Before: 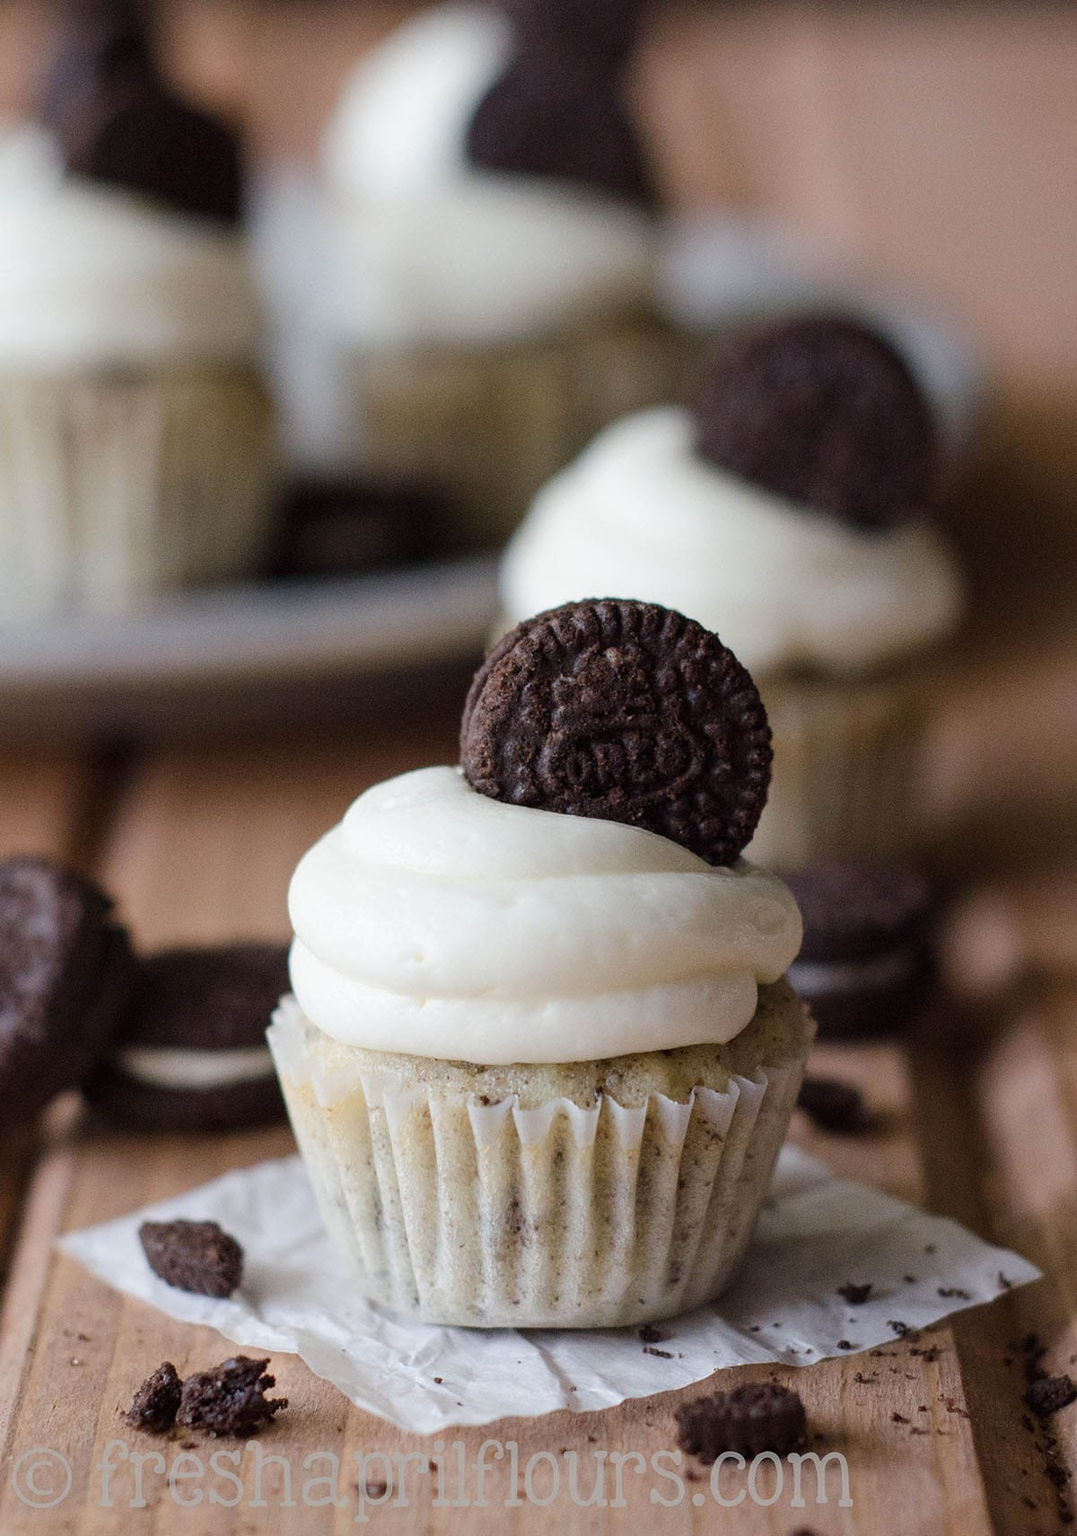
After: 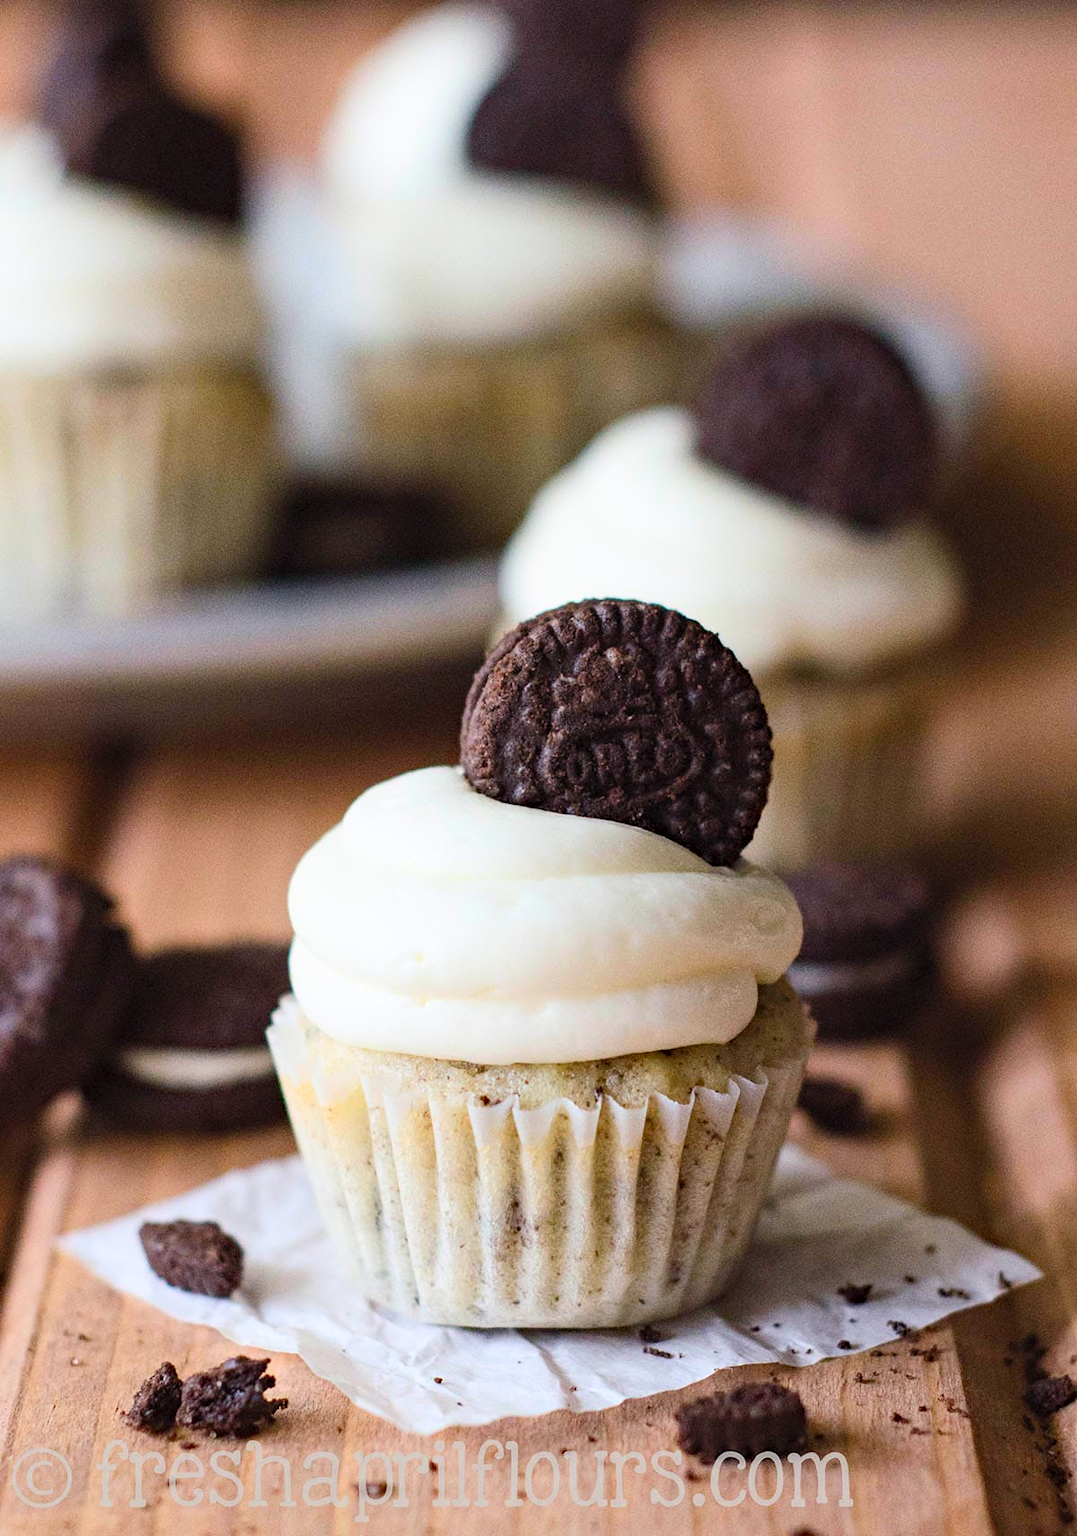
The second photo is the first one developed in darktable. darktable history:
contrast brightness saturation: contrast 0.239, brightness 0.242, saturation 0.39
haze removal: adaptive false
